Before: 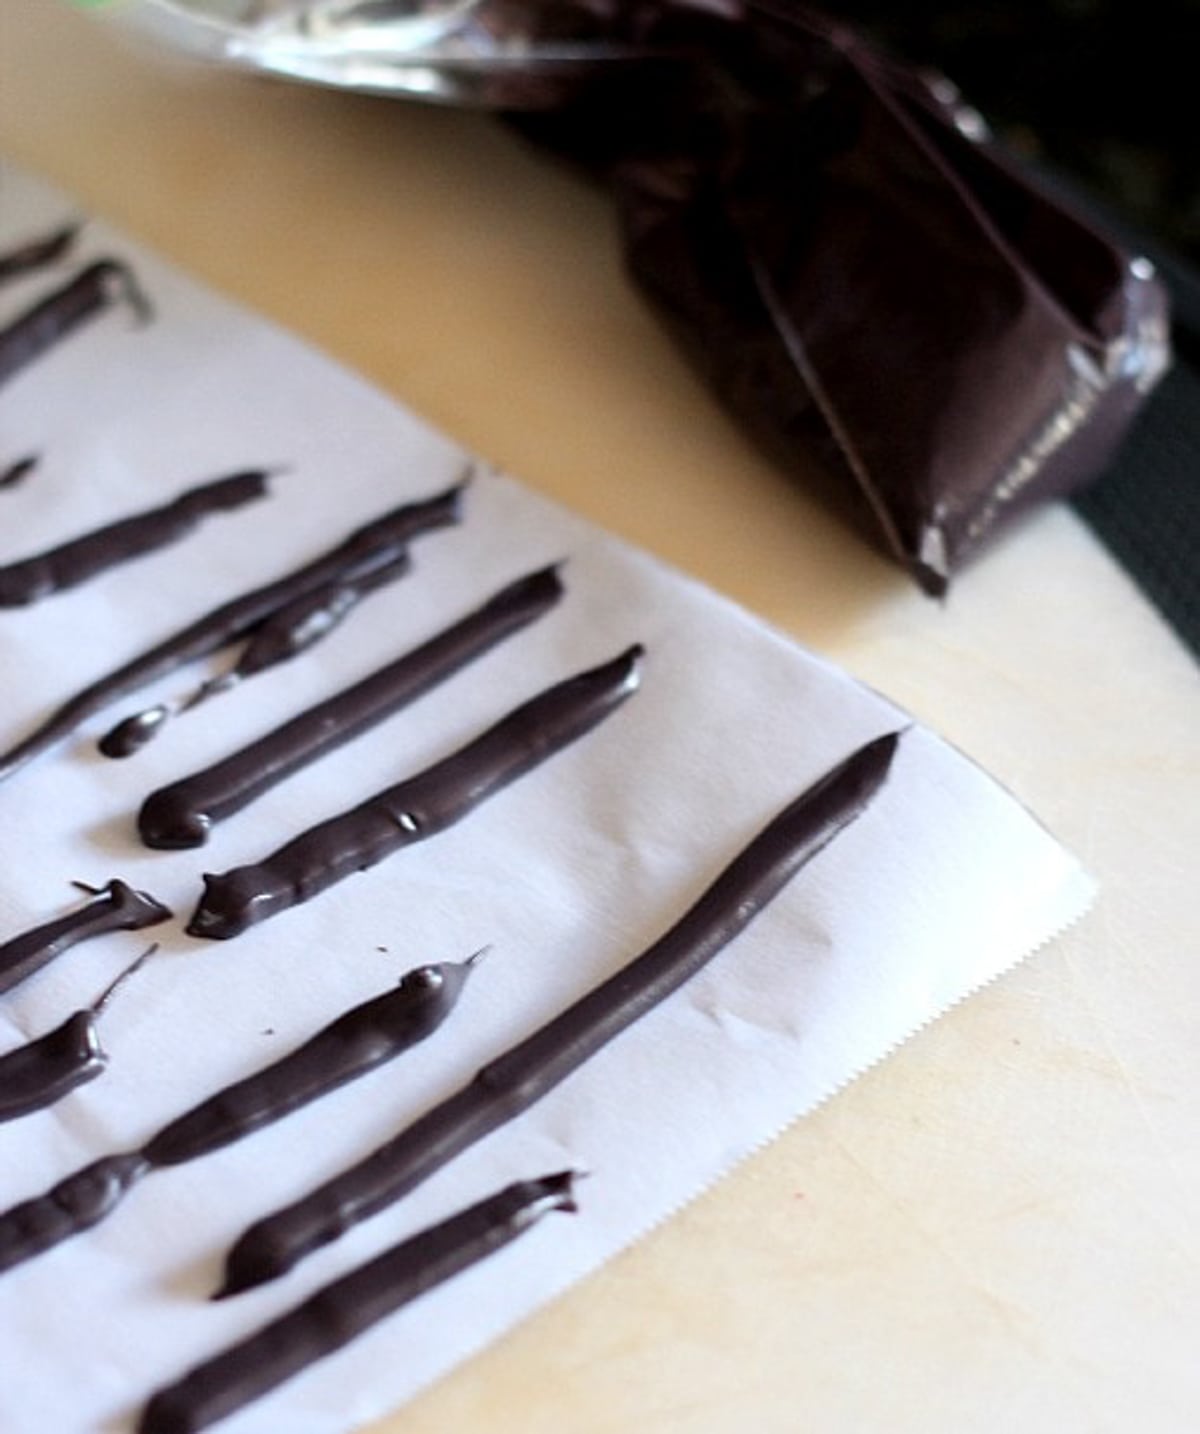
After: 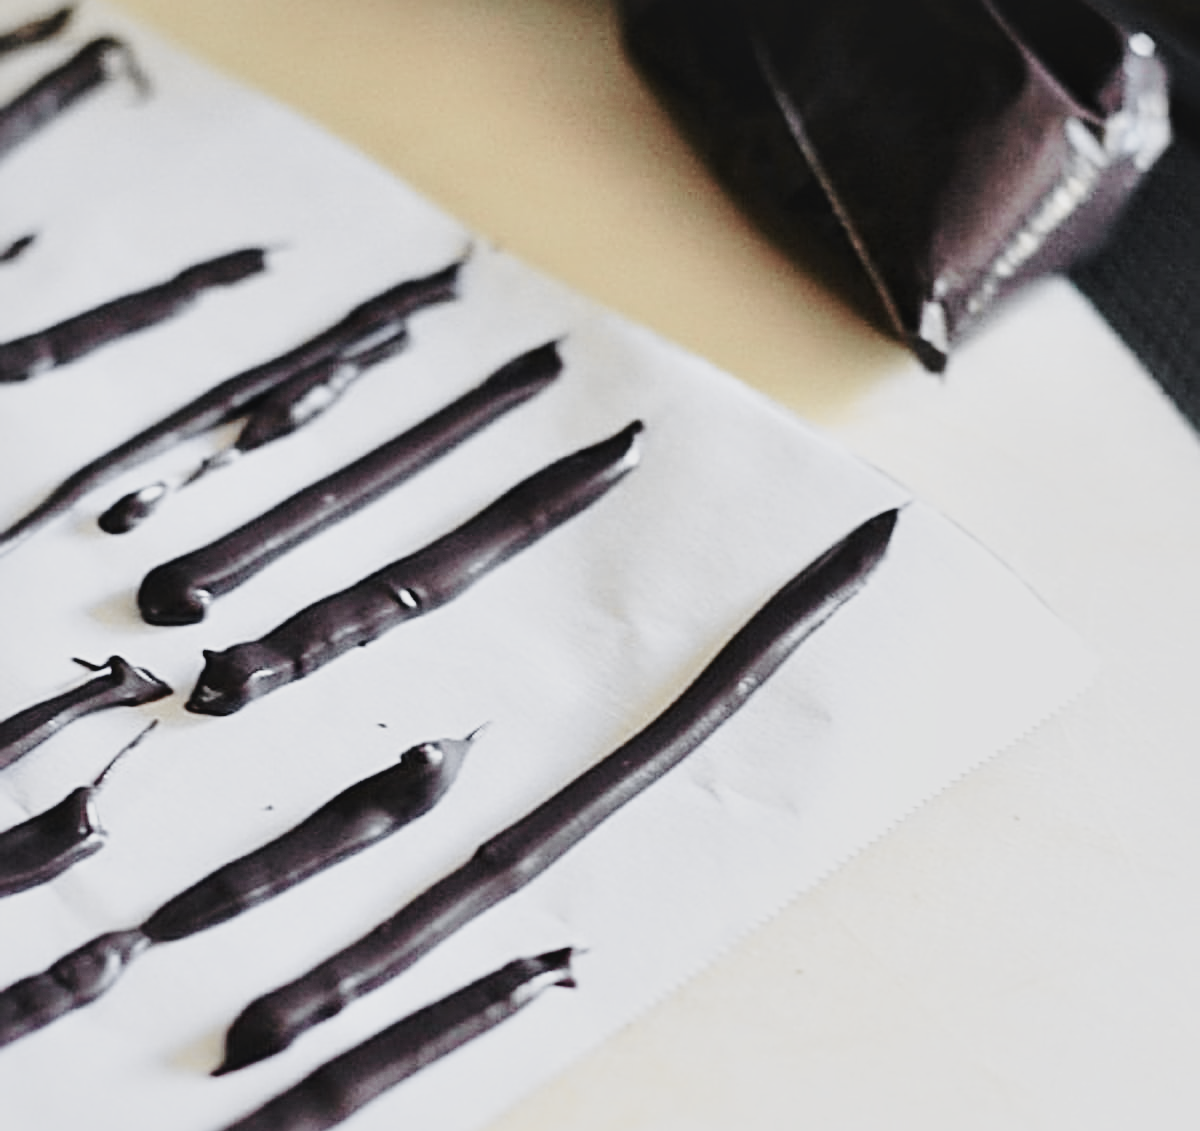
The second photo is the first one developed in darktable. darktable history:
sharpen: radius 3.964
crop and rotate: top 15.711%, bottom 5.358%
contrast brightness saturation: contrast -0.241, saturation -0.425
base curve: curves: ch0 [(0, 0) (0.032, 0.037) (0.105, 0.228) (0.435, 0.76) (0.856, 0.983) (1, 1)], exposure shift 0.569, preserve colors none
tone curve: curves: ch0 [(0.003, 0) (0.066, 0.031) (0.163, 0.112) (0.264, 0.238) (0.395, 0.408) (0.517, 0.56) (0.684, 0.734) (0.791, 0.814) (1, 1)]; ch1 [(0, 0) (0.164, 0.115) (0.337, 0.332) (0.39, 0.398) (0.464, 0.461) (0.501, 0.5) (0.507, 0.5) (0.534, 0.532) (0.577, 0.59) (0.652, 0.681) (0.733, 0.749) (0.811, 0.796) (1, 1)]; ch2 [(0, 0) (0.337, 0.382) (0.464, 0.476) (0.501, 0.5) (0.527, 0.54) (0.551, 0.565) (0.6, 0.59) (0.687, 0.675) (1, 1)], color space Lab, independent channels, preserve colors none
tone equalizer: -8 EV 0.071 EV
local contrast: mode bilateral grid, contrast 26, coarseness 59, detail 151%, midtone range 0.2
